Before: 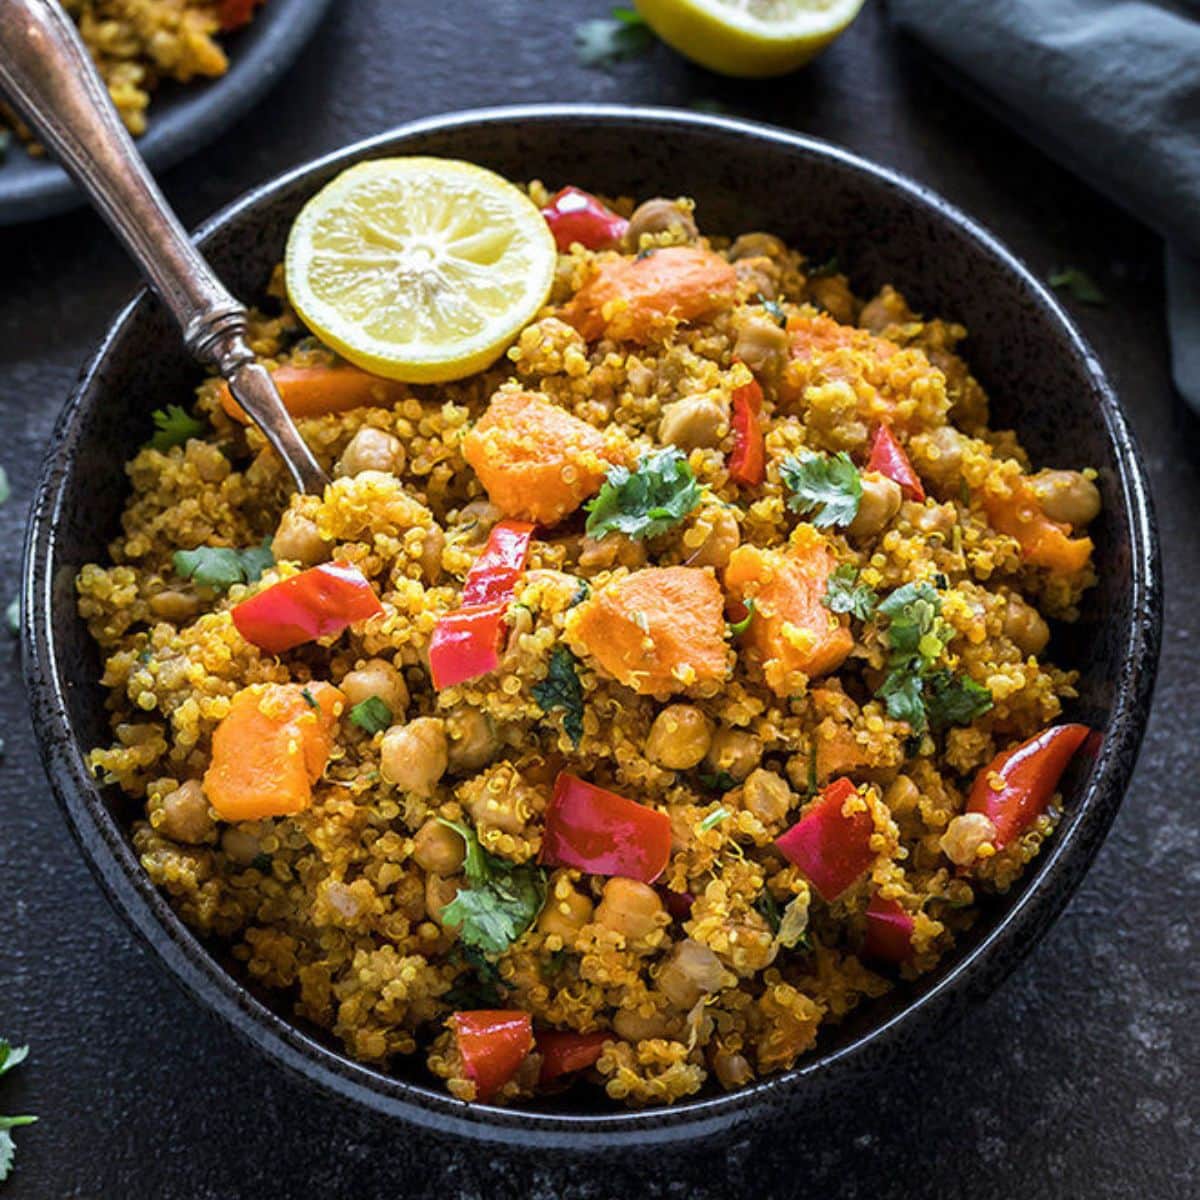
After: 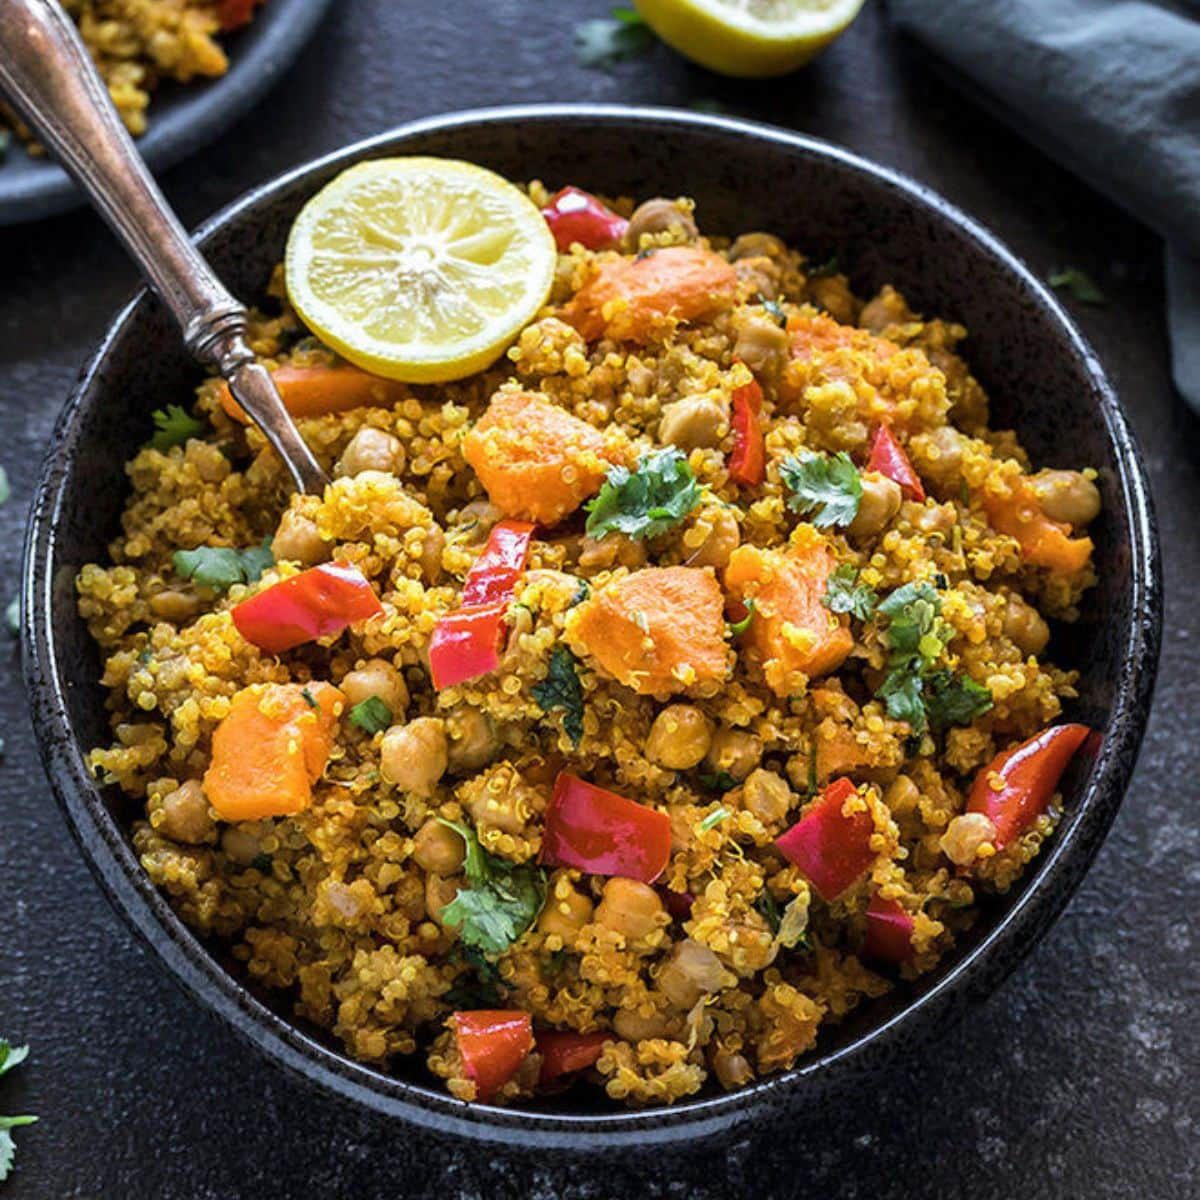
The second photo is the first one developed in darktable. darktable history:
shadows and highlights: shadows 36.38, highlights -27.24, soften with gaussian
